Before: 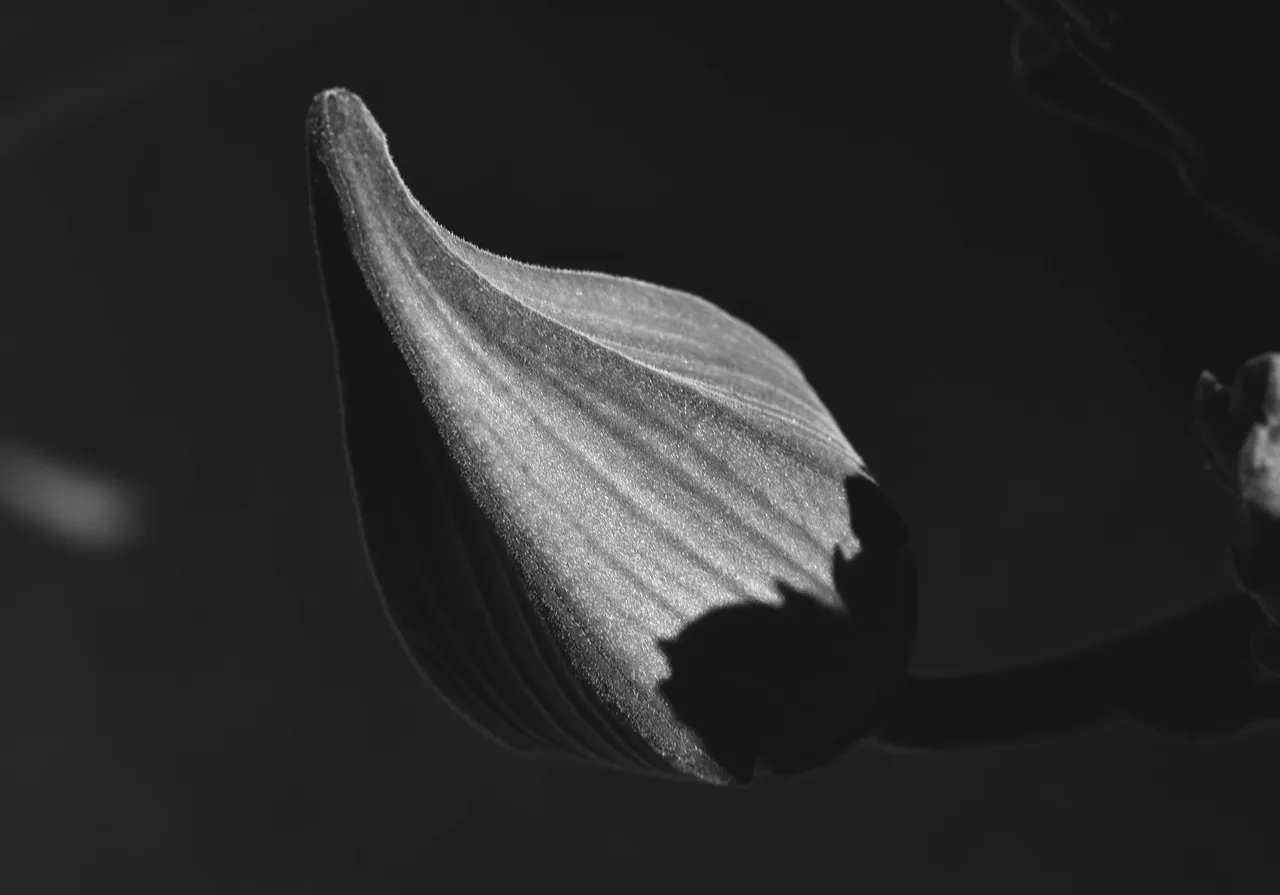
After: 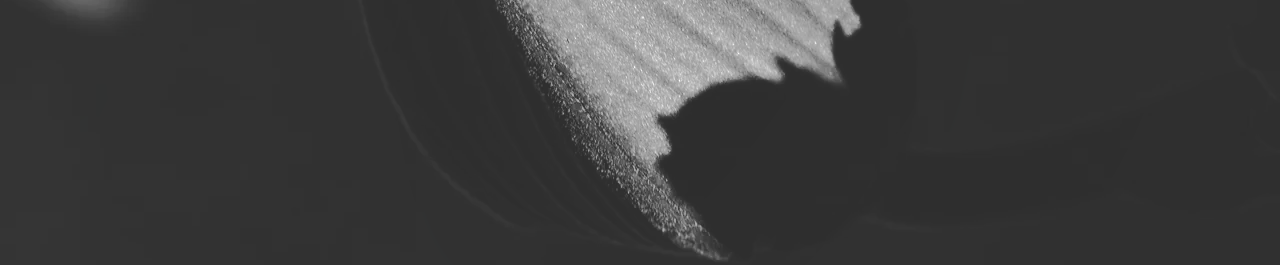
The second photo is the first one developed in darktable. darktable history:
crop and rotate: top 58.742%, bottom 11.637%
shadows and highlights: shadows 40.07, highlights -59.85
tone curve: curves: ch0 [(0, 0) (0.003, 0.14) (0.011, 0.141) (0.025, 0.141) (0.044, 0.142) (0.069, 0.146) (0.1, 0.151) (0.136, 0.16) (0.177, 0.182) (0.224, 0.214) (0.277, 0.272) (0.335, 0.35) (0.399, 0.453) (0.468, 0.548) (0.543, 0.634) (0.623, 0.715) (0.709, 0.778) (0.801, 0.848) (0.898, 0.902) (1, 1)], color space Lab, independent channels, preserve colors none
